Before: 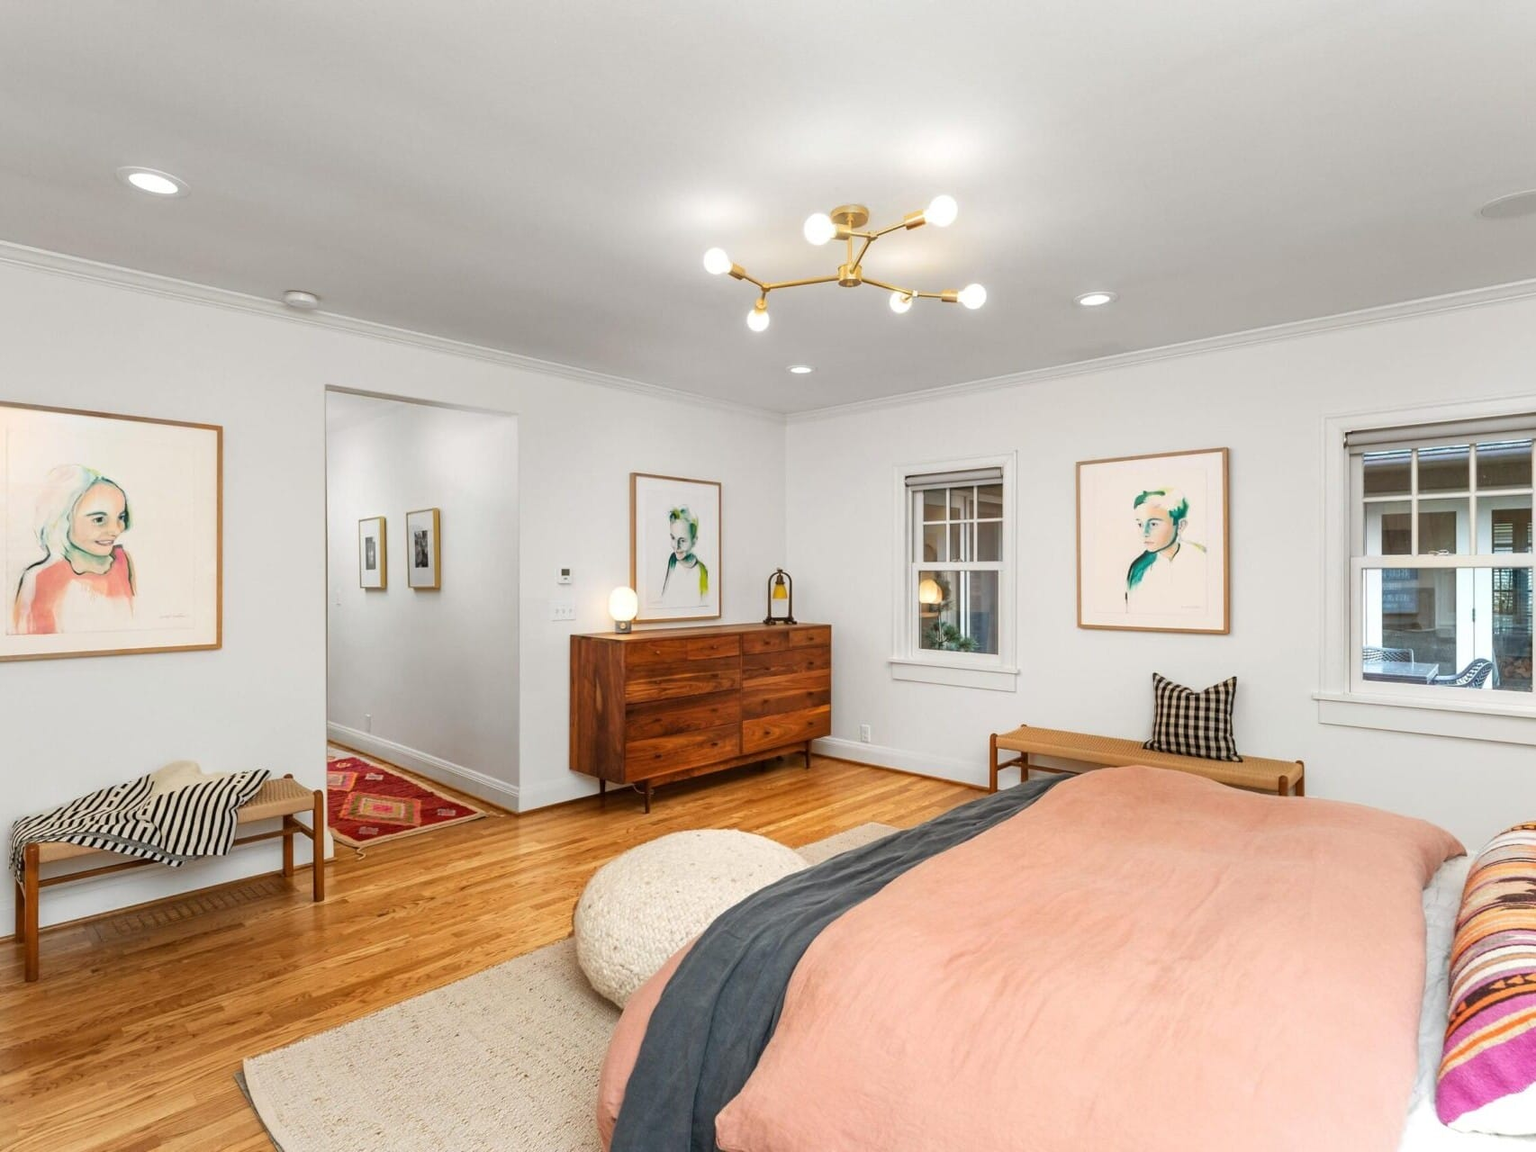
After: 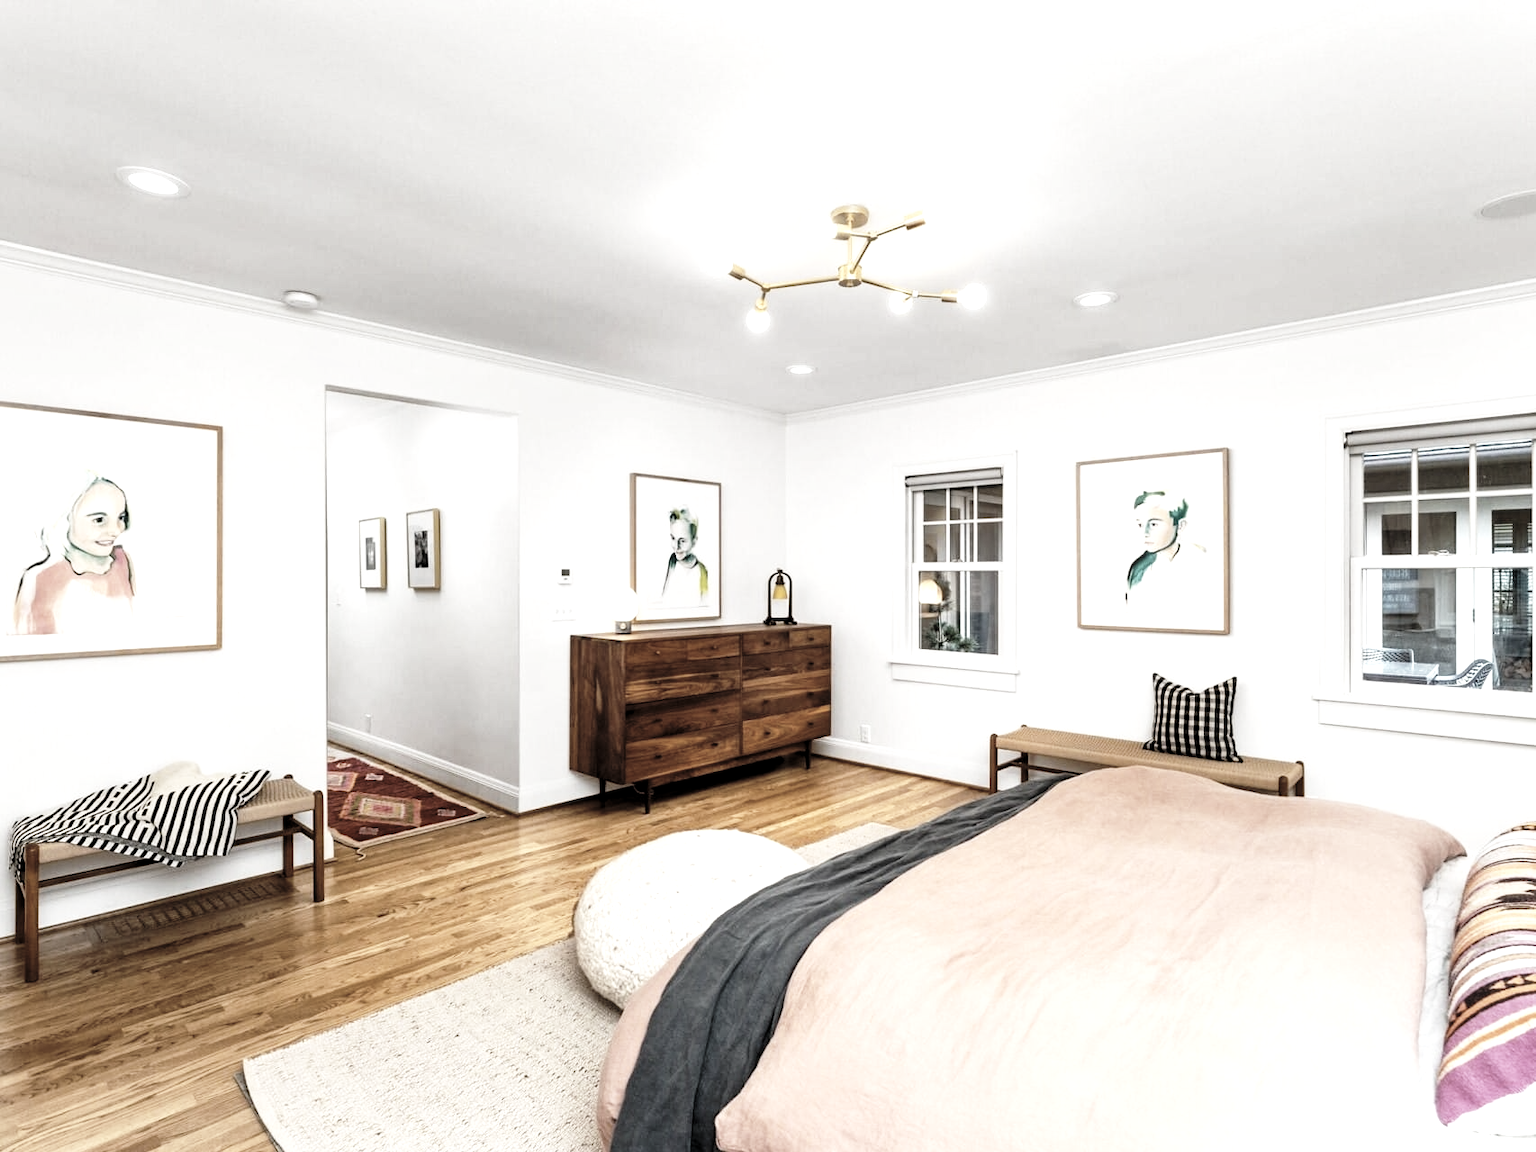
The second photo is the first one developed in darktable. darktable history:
base curve: curves: ch0 [(0, 0) (0.028, 0.03) (0.121, 0.232) (0.46, 0.748) (0.859, 0.968) (1, 1)], preserve colors none
color correction: saturation 0.5
levels: levels [0.101, 0.578, 0.953]
local contrast: mode bilateral grid, contrast 10, coarseness 25, detail 110%, midtone range 0.2
